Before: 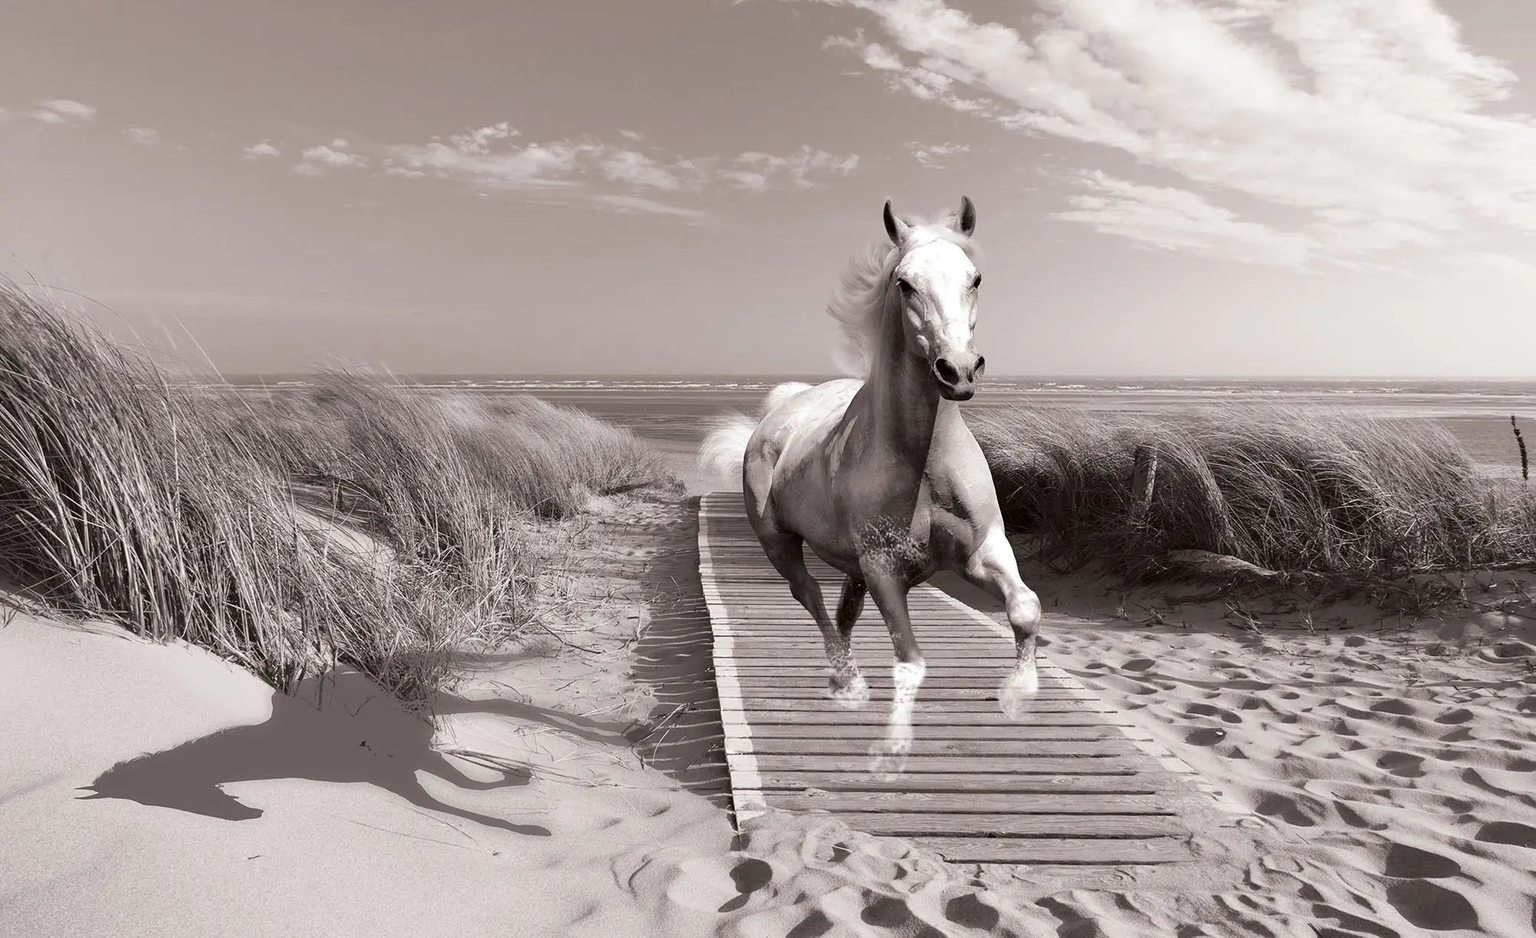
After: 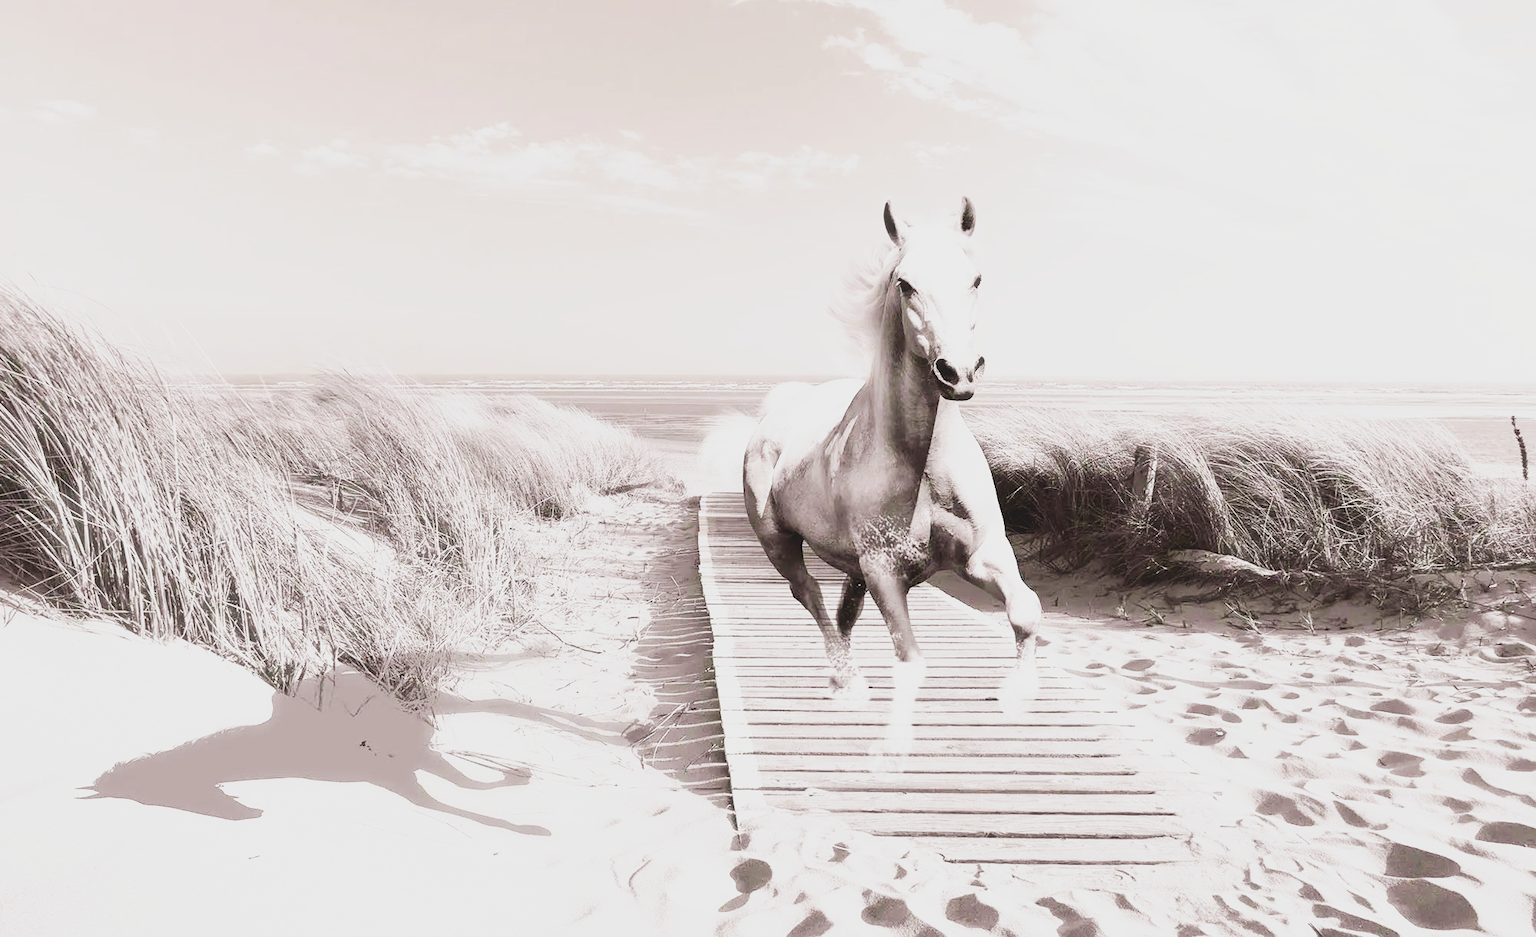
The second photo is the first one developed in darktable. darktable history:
base curve: curves: ch0 [(0, 0) (0.007, 0.004) (0.027, 0.03) (0.046, 0.07) (0.207, 0.54) (0.442, 0.872) (0.673, 0.972) (1, 1)], preserve colors none
exposure: exposure 0.478 EV, compensate highlight preservation false
haze removal: strength -0.045, compatibility mode true, adaptive false
contrast brightness saturation: contrast -0.157, brightness 0.042, saturation -0.139
